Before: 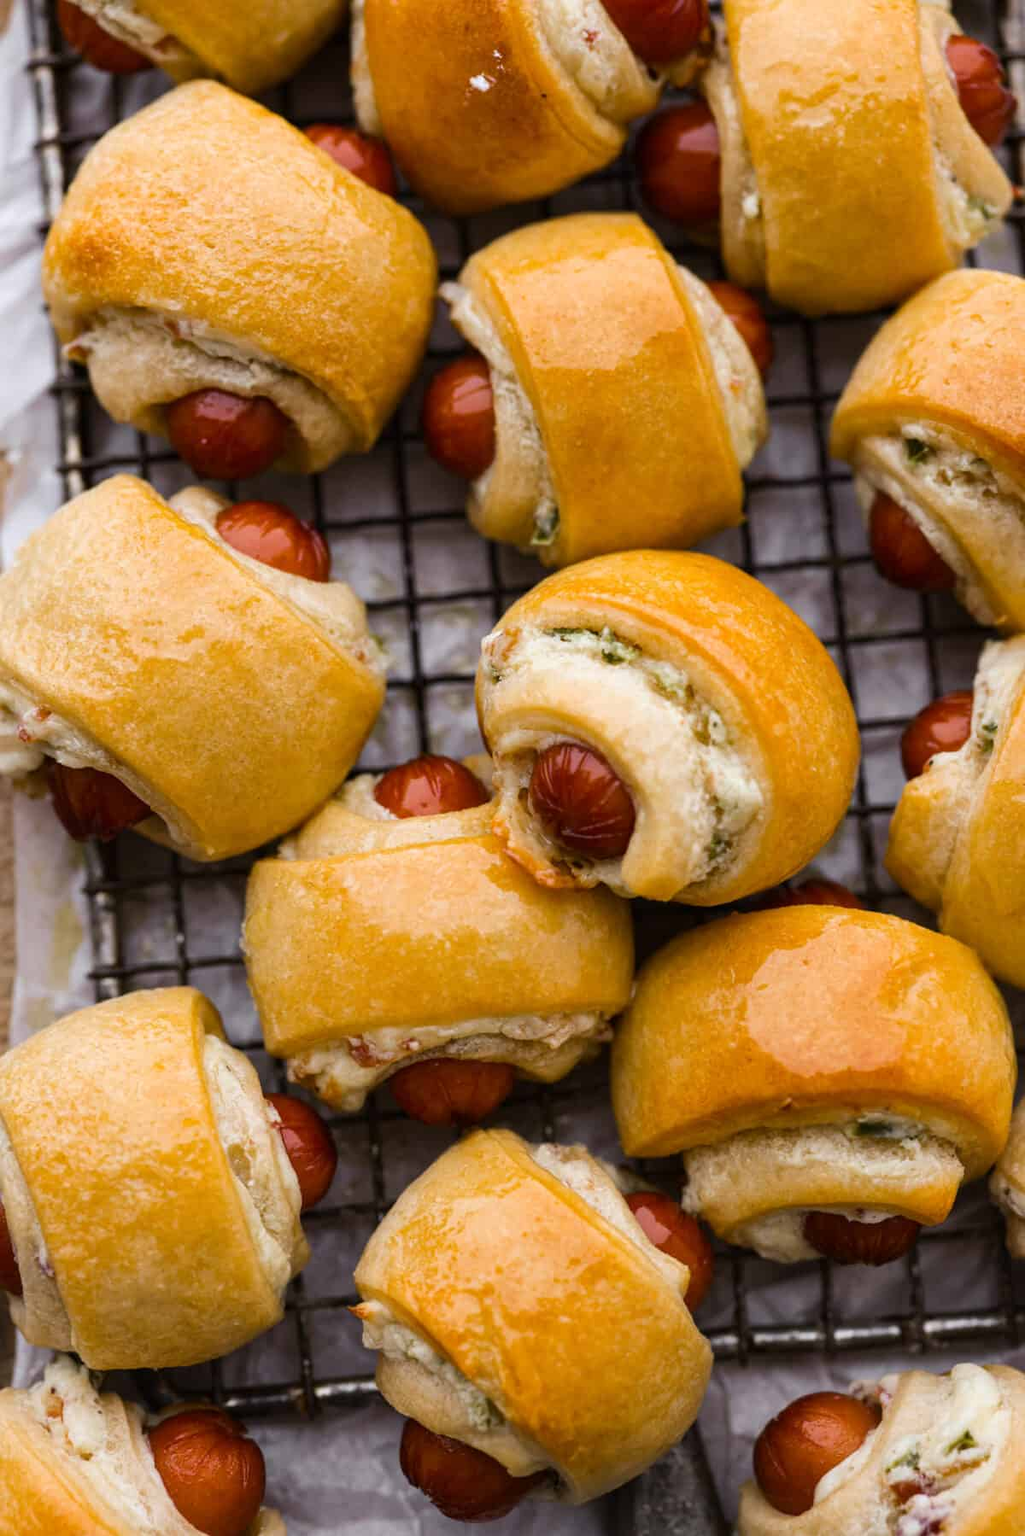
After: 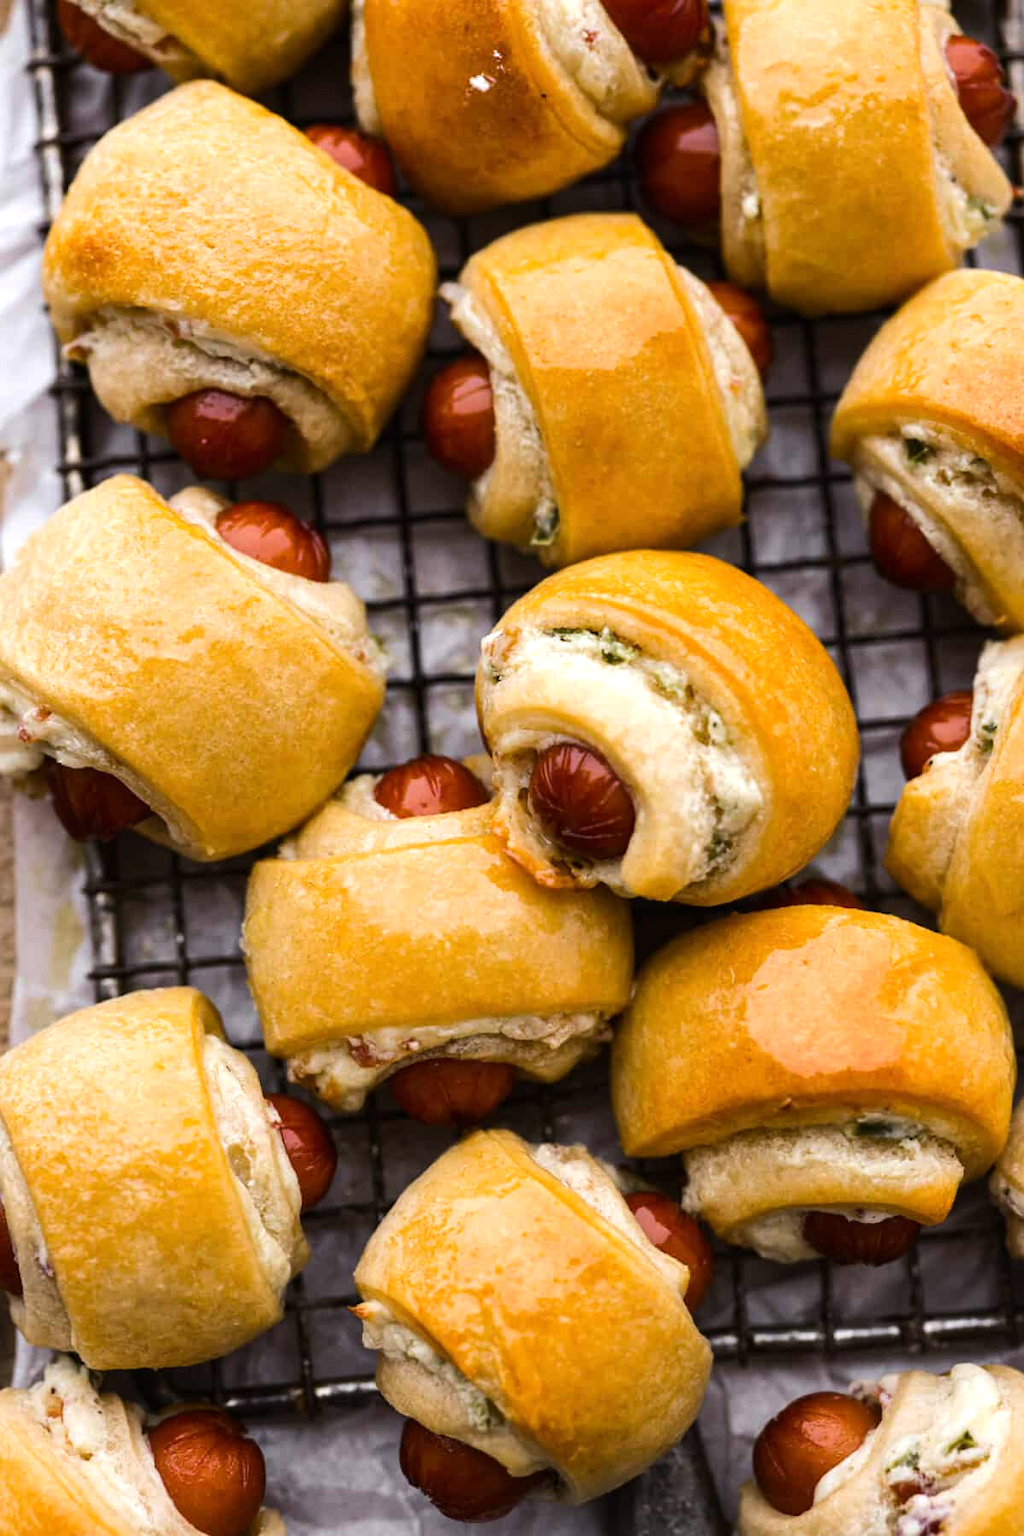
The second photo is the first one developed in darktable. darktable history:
tone equalizer: -8 EV -0.399 EV, -7 EV -0.412 EV, -6 EV -0.34 EV, -5 EV -0.224 EV, -3 EV 0.247 EV, -2 EV 0.325 EV, -1 EV 0.389 EV, +0 EV 0.433 EV, edges refinement/feathering 500, mask exposure compensation -1.57 EV, preserve details no
